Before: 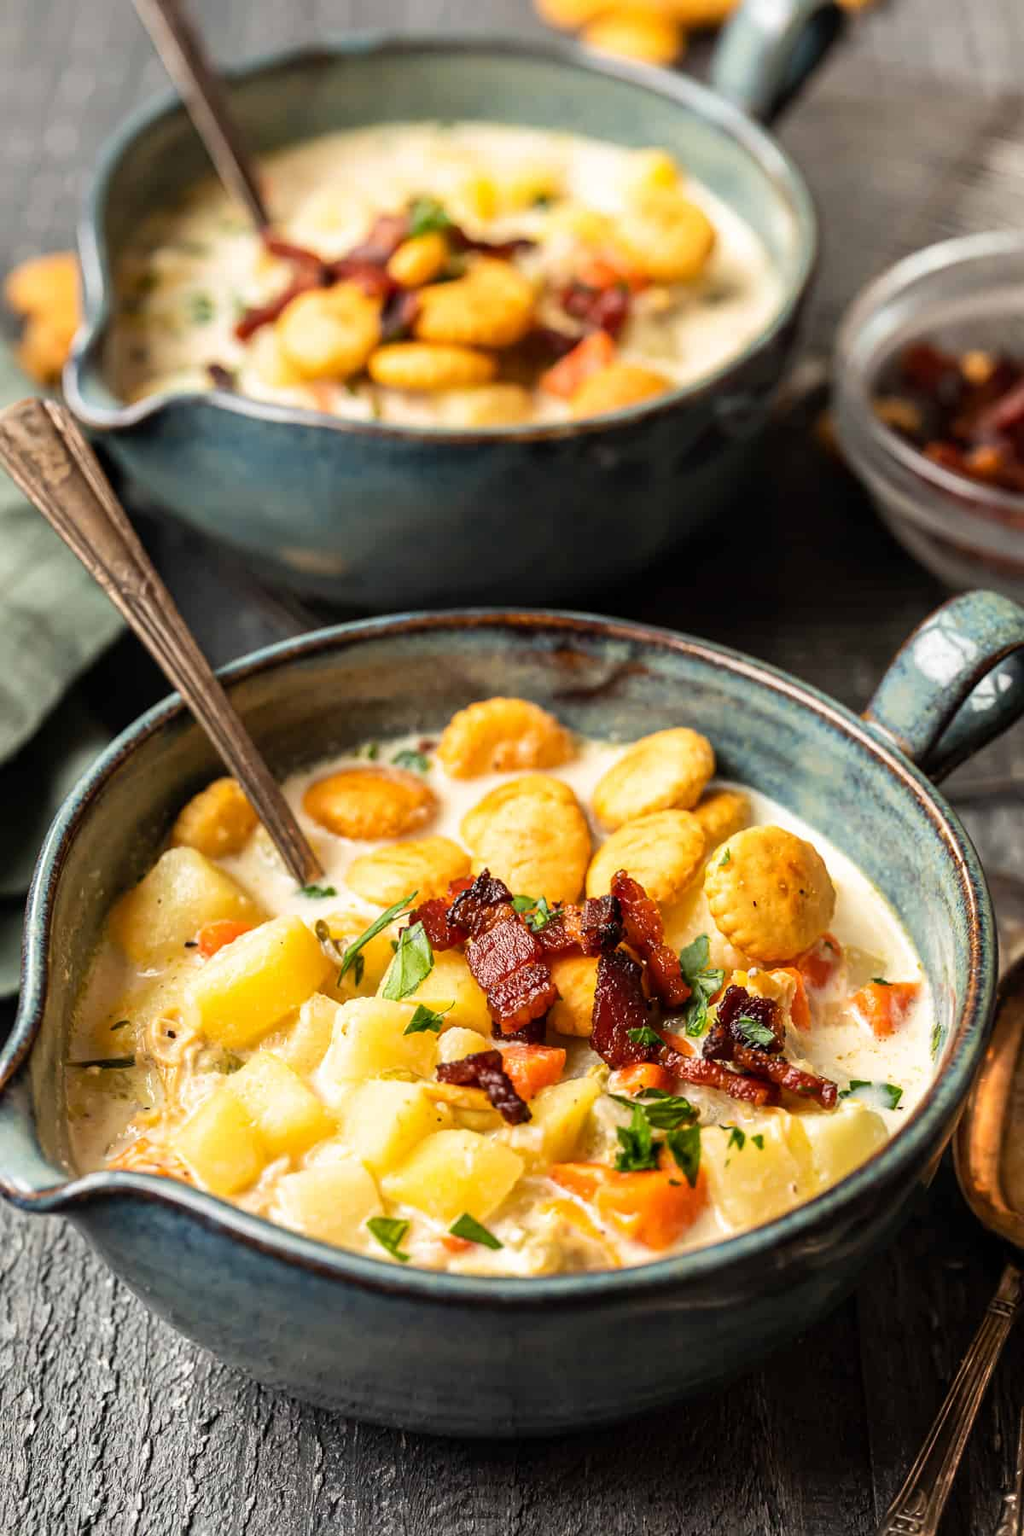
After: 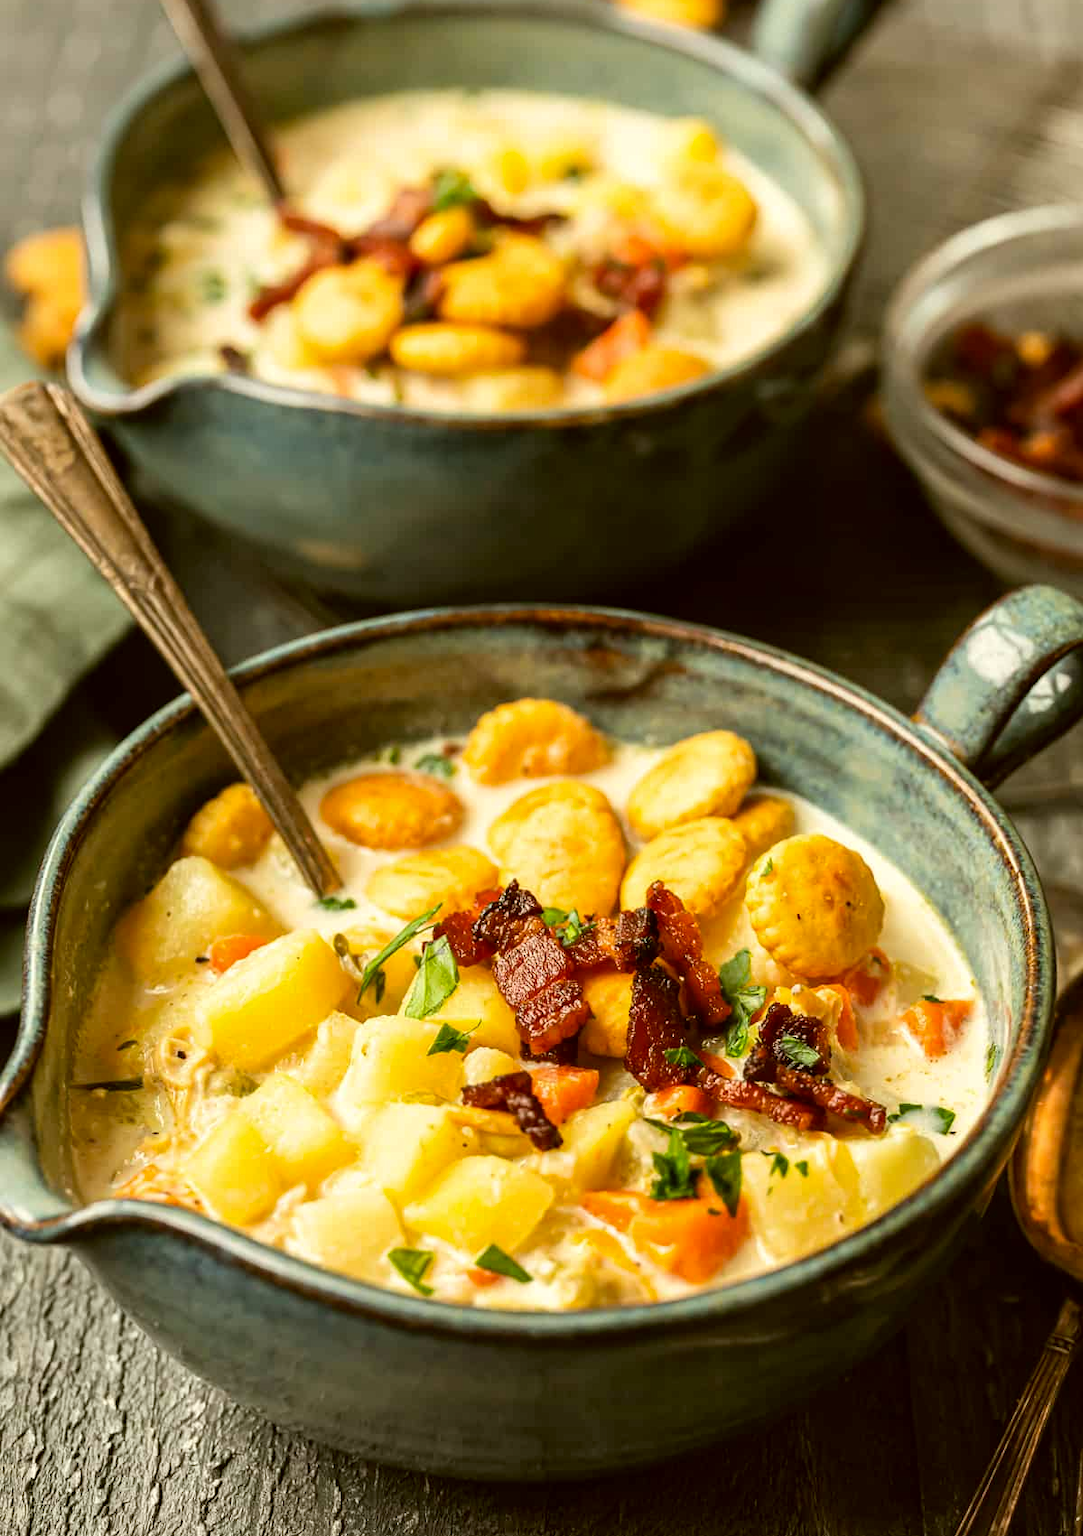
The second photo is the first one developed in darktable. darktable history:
color correction: highlights a* -1.43, highlights b* 10.12, shadows a* 0.395, shadows b* 19.35
crop and rotate: top 2.479%, bottom 3.018%
